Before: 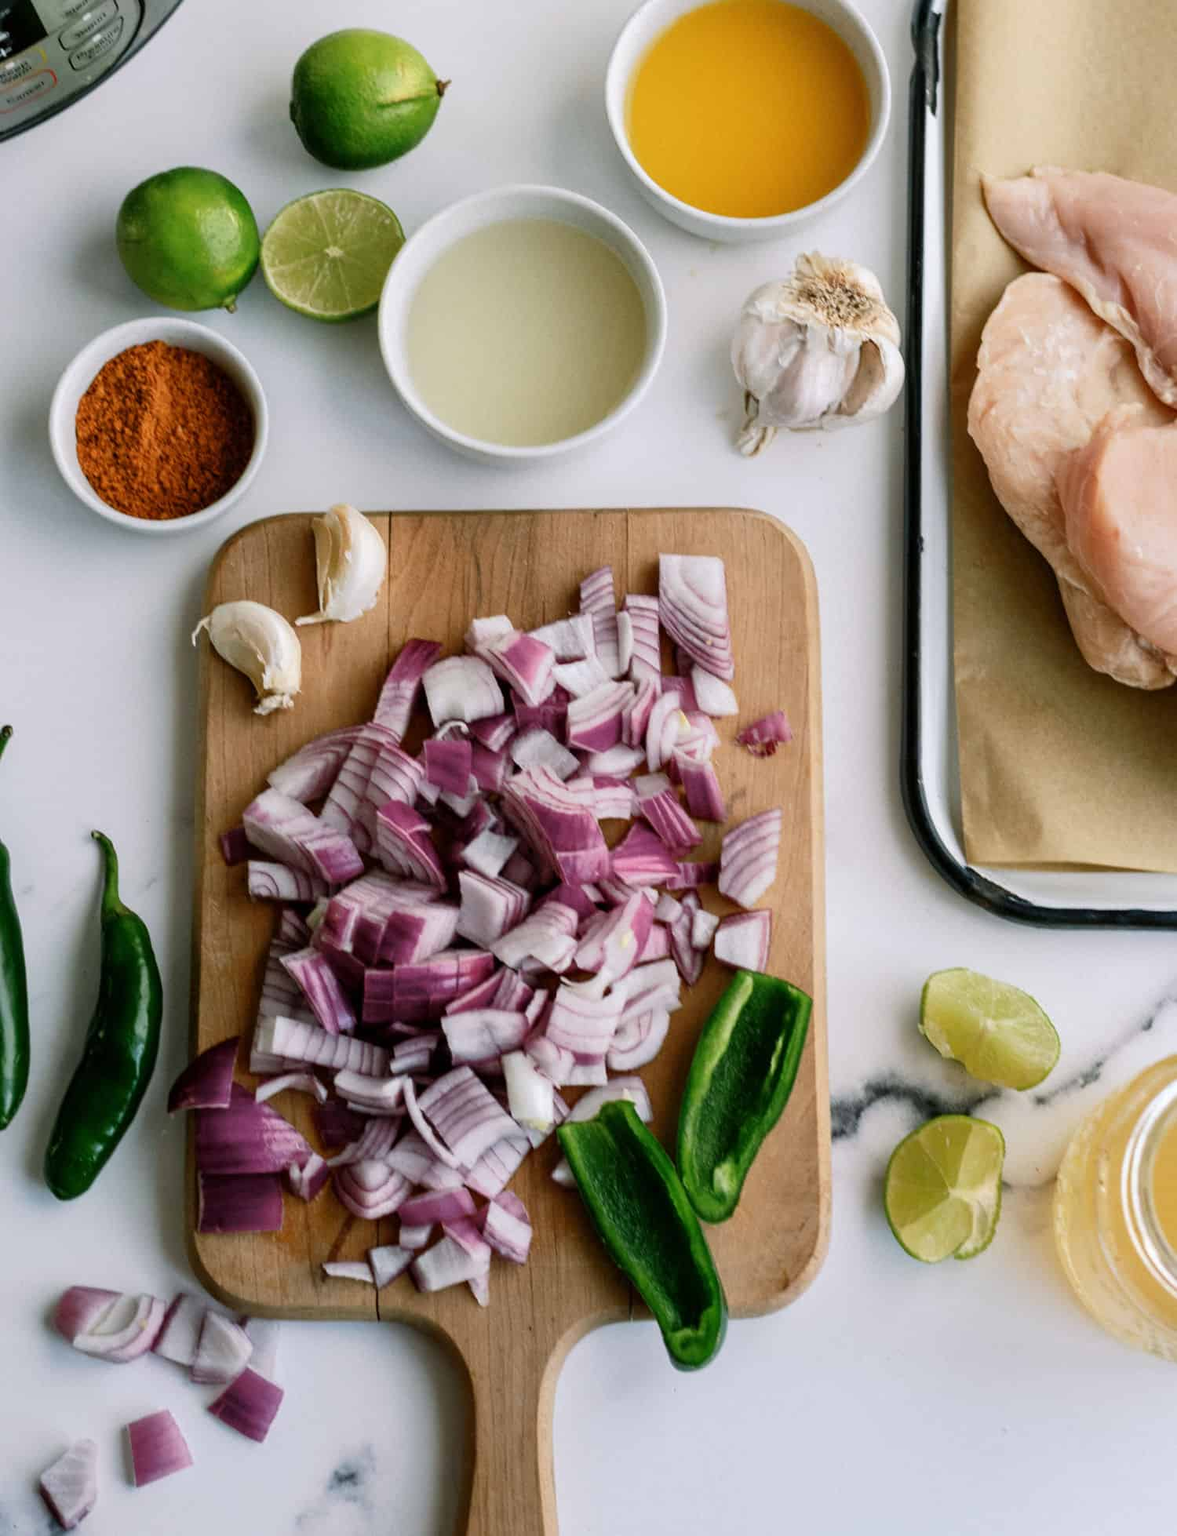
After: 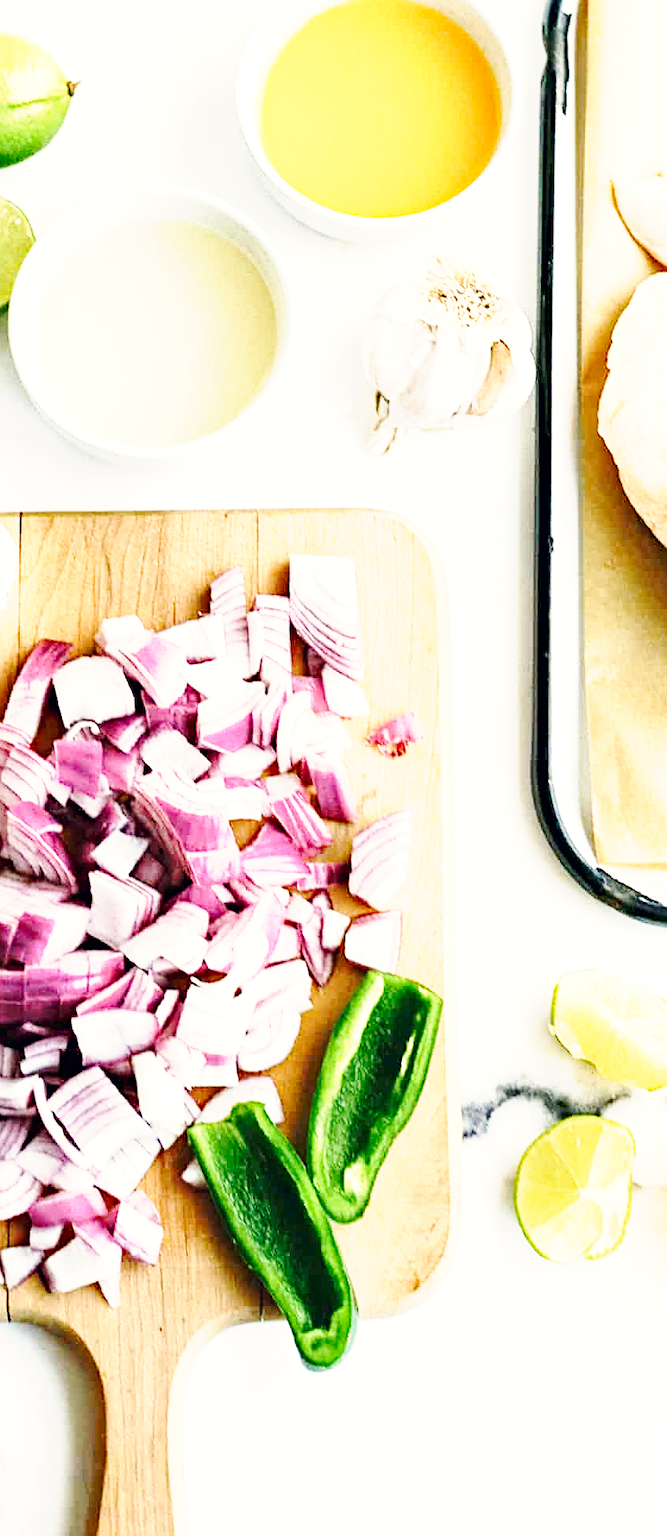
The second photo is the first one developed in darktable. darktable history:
base curve: curves: ch0 [(0, 0) (0.025, 0.046) (0.112, 0.277) (0.467, 0.74) (0.814, 0.929) (1, 0.942)], preserve colors none
color correction: highlights a* 0.197, highlights b* 2.67, shadows a* -1.34, shadows b* -4.11
crop: left 31.44%, top 0.024%, right 11.78%
sharpen: on, module defaults
tone equalizer: -8 EV -0.419 EV, -7 EV -0.382 EV, -6 EV -0.335 EV, -5 EV -0.26 EV, -3 EV 0.21 EV, -2 EV 0.321 EV, -1 EV 0.365 EV, +0 EV 0.431 EV, edges refinement/feathering 500, mask exposure compensation -1.57 EV, preserve details no
haze removal: compatibility mode true, adaptive false
exposure: black level correction 0, exposure 1.474 EV, compensate exposure bias true, compensate highlight preservation false
